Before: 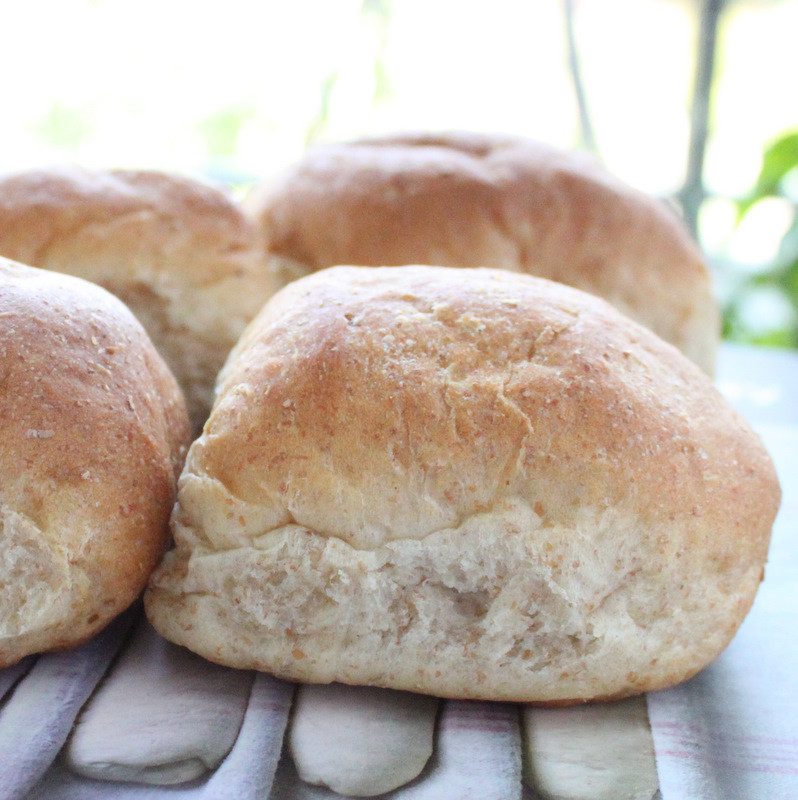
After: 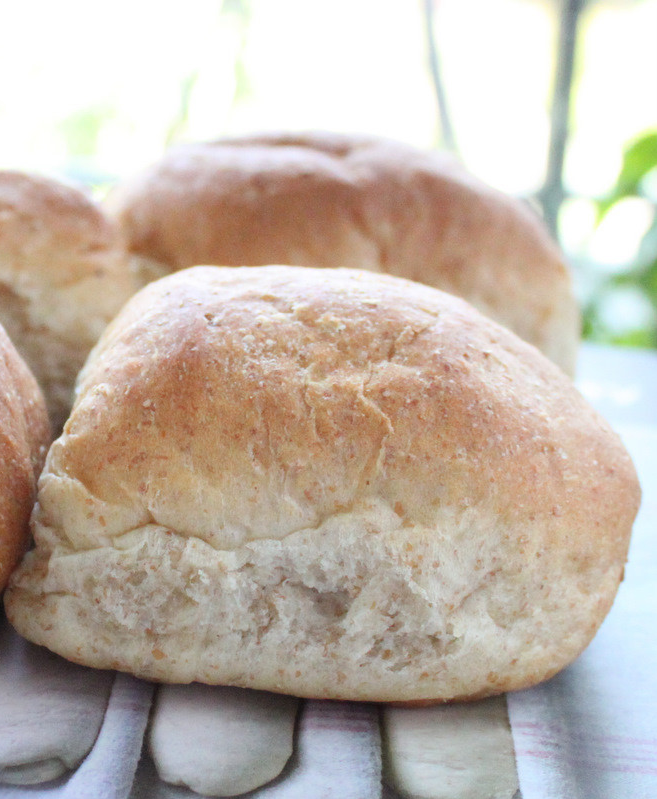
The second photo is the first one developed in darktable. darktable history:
tone equalizer: on, module defaults
crop: left 17.582%, bottom 0.031%
